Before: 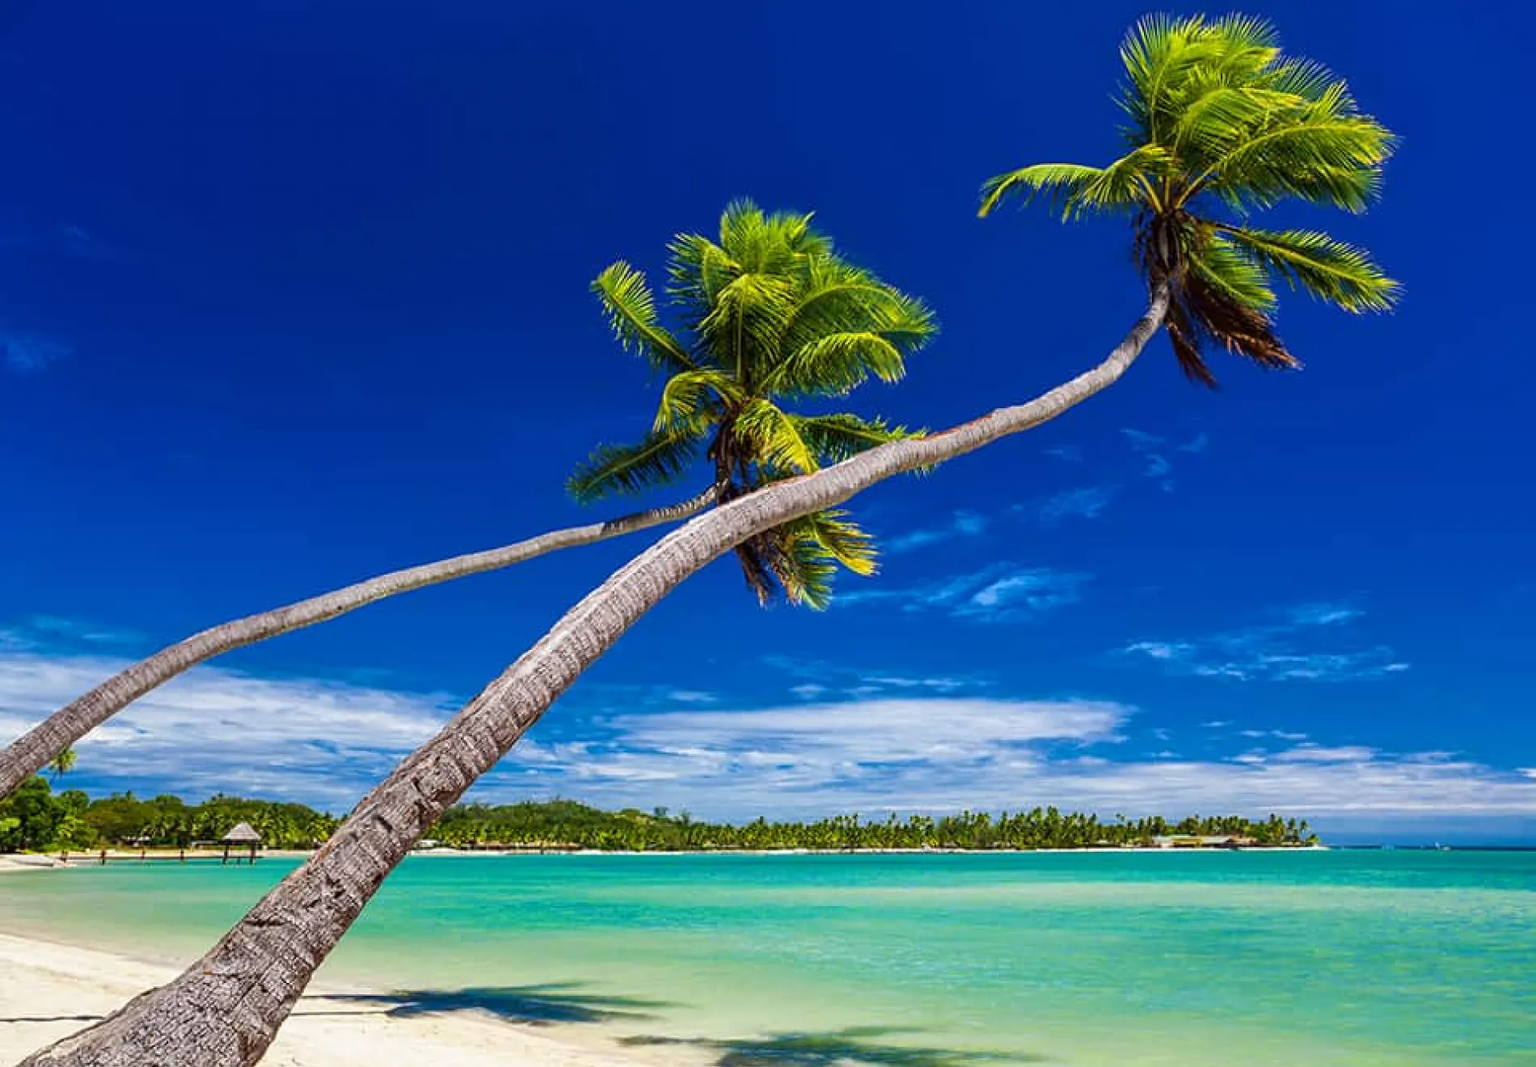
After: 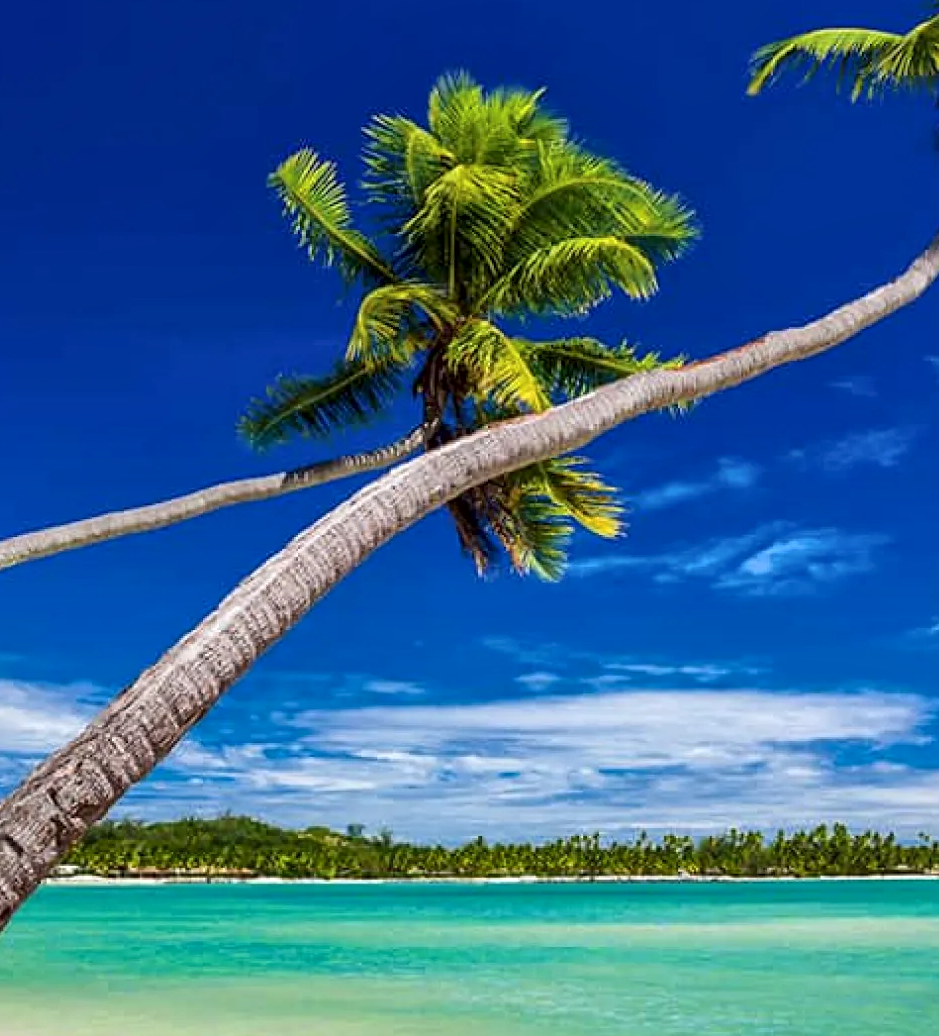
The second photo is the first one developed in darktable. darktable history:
local contrast: mode bilateral grid, contrast 20, coarseness 50, detail 132%, midtone range 0.2
crop and rotate: angle 0.02°, left 24.353%, top 13.219%, right 26.156%, bottom 8.224%
